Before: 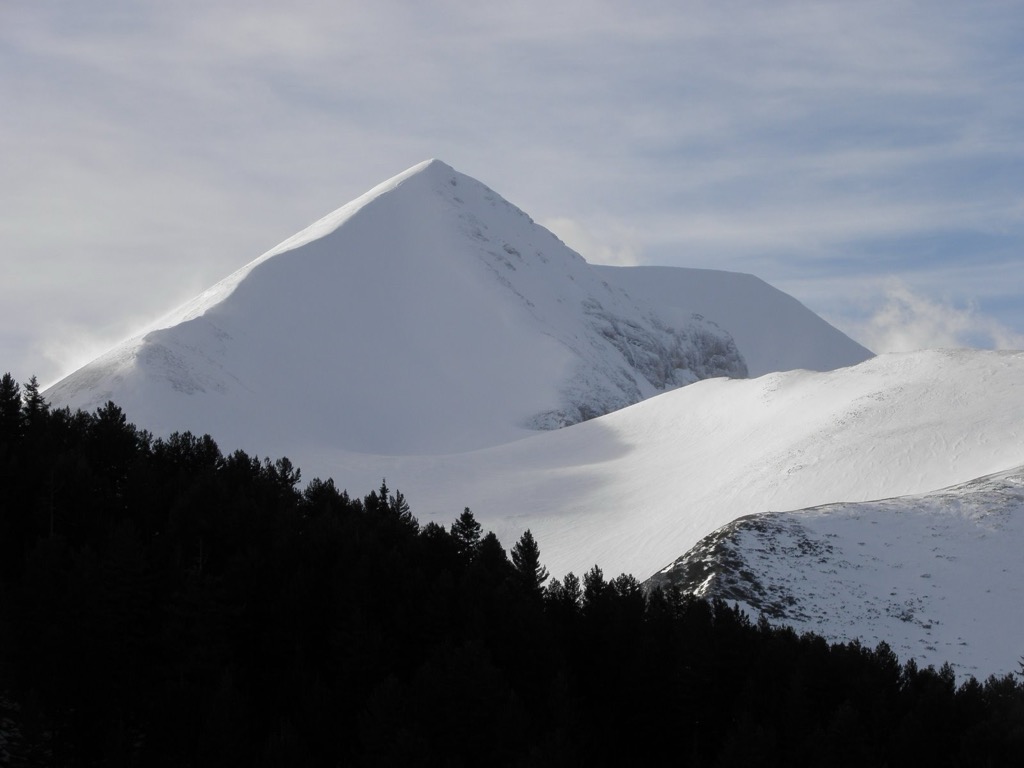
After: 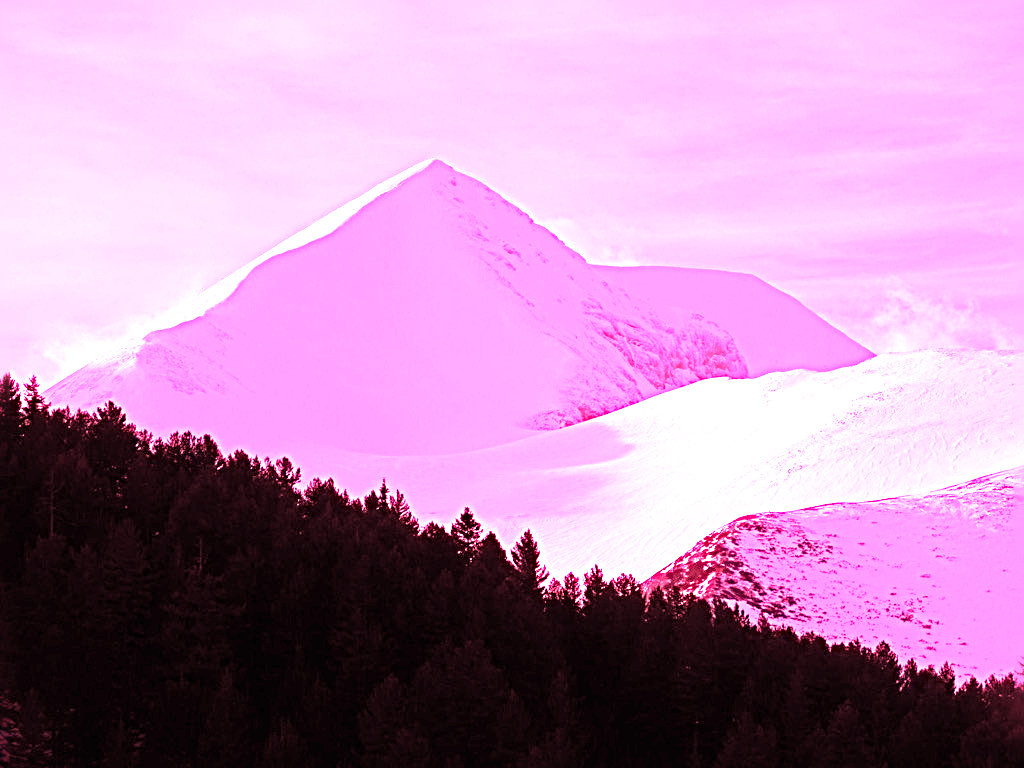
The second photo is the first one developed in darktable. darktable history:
sharpen: radius 4
white balance: red 4.26, blue 1.802
exposure: exposure 0.648 EV, compensate highlight preservation false
